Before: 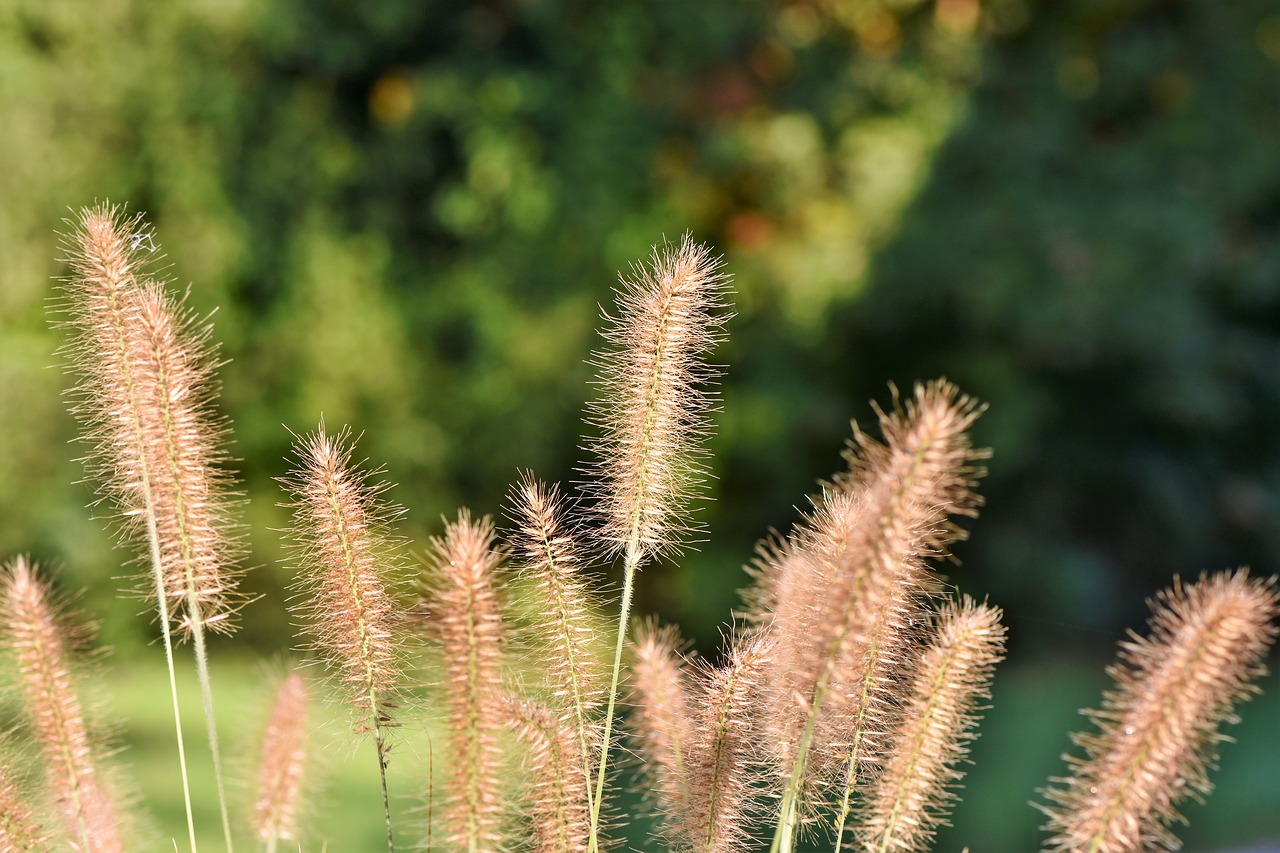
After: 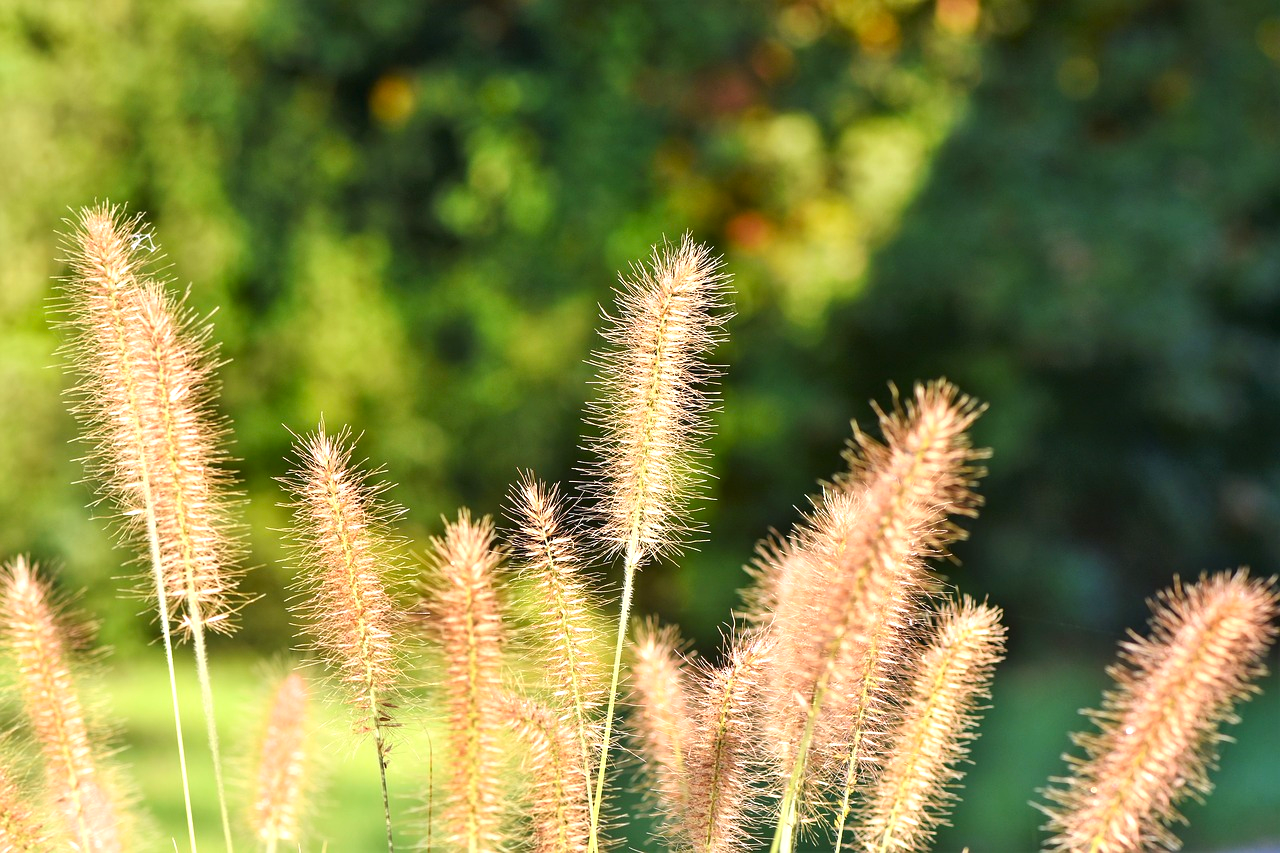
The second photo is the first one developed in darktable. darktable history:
exposure: black level correction -0.002, exposure 0.536 EV, compensate highlight preservation false
contrast brightness saturation: contrast 0.077, saturation 0.203
